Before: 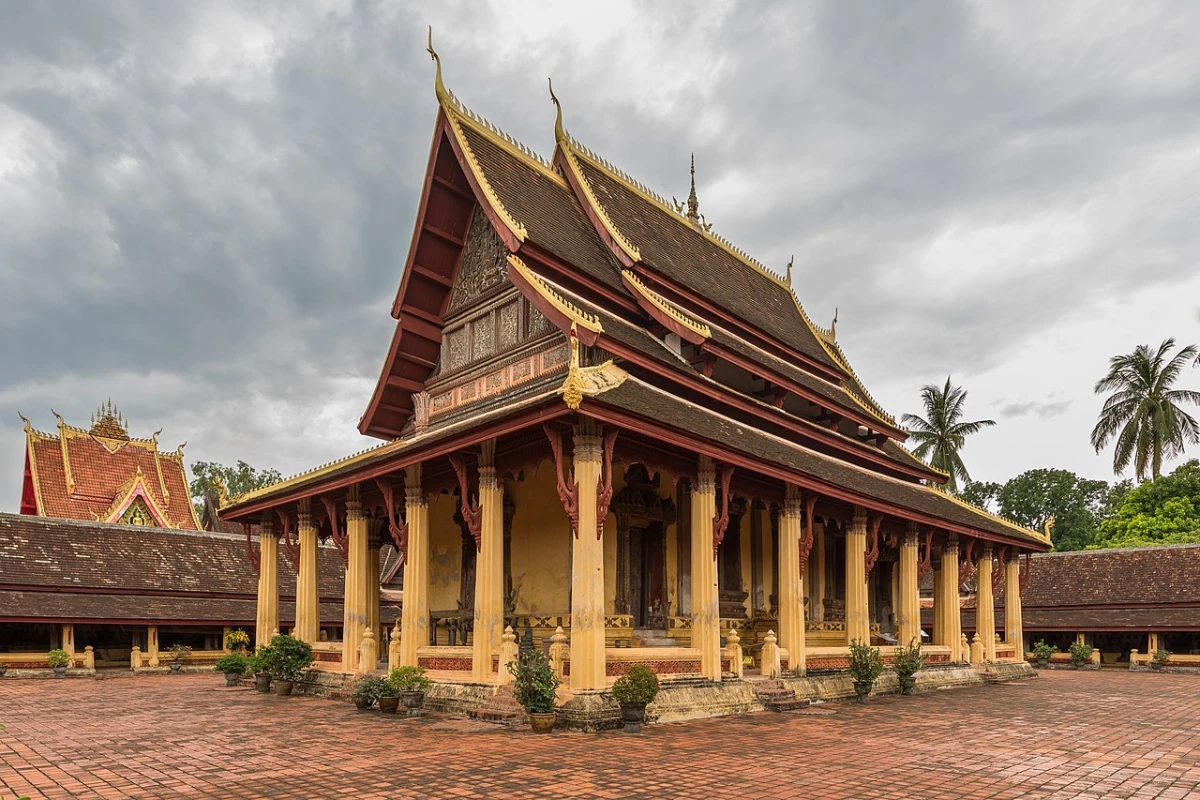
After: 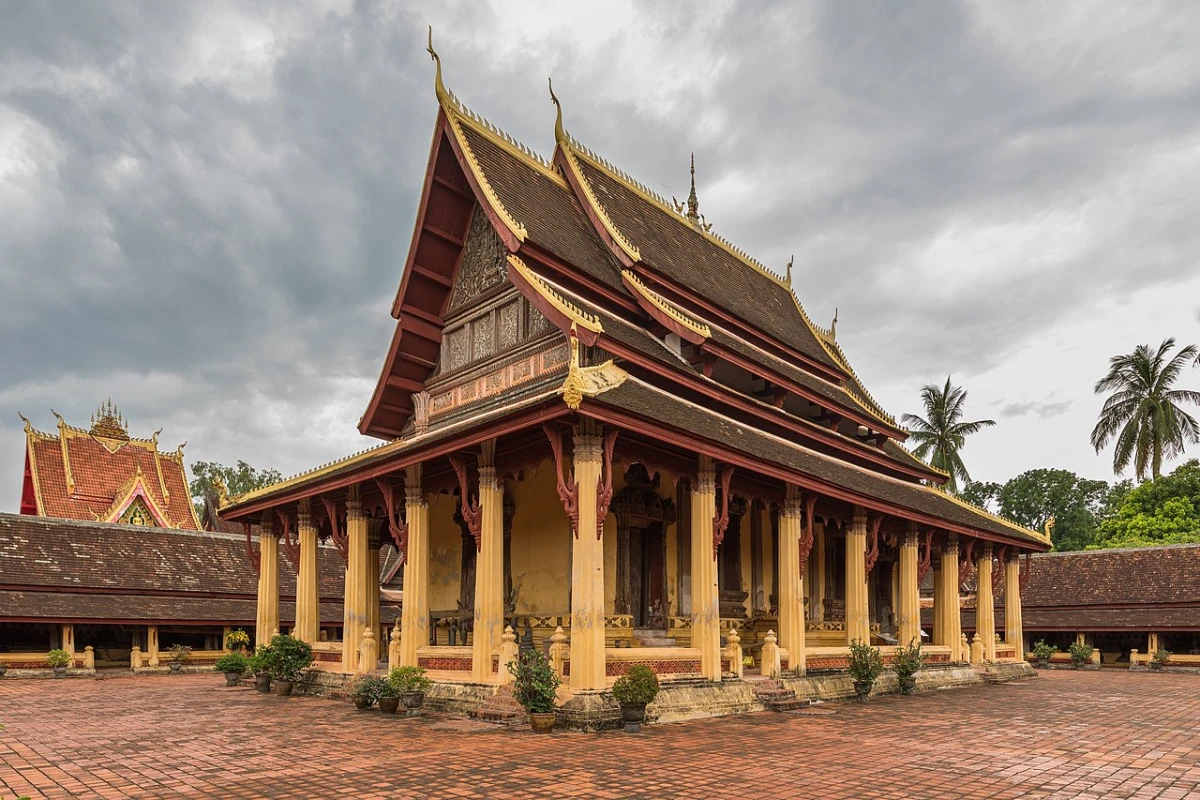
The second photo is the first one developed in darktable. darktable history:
shadows and highlights: shadows 29.67, highlights -30.28, low approximation 0.01, soften with gaussian
